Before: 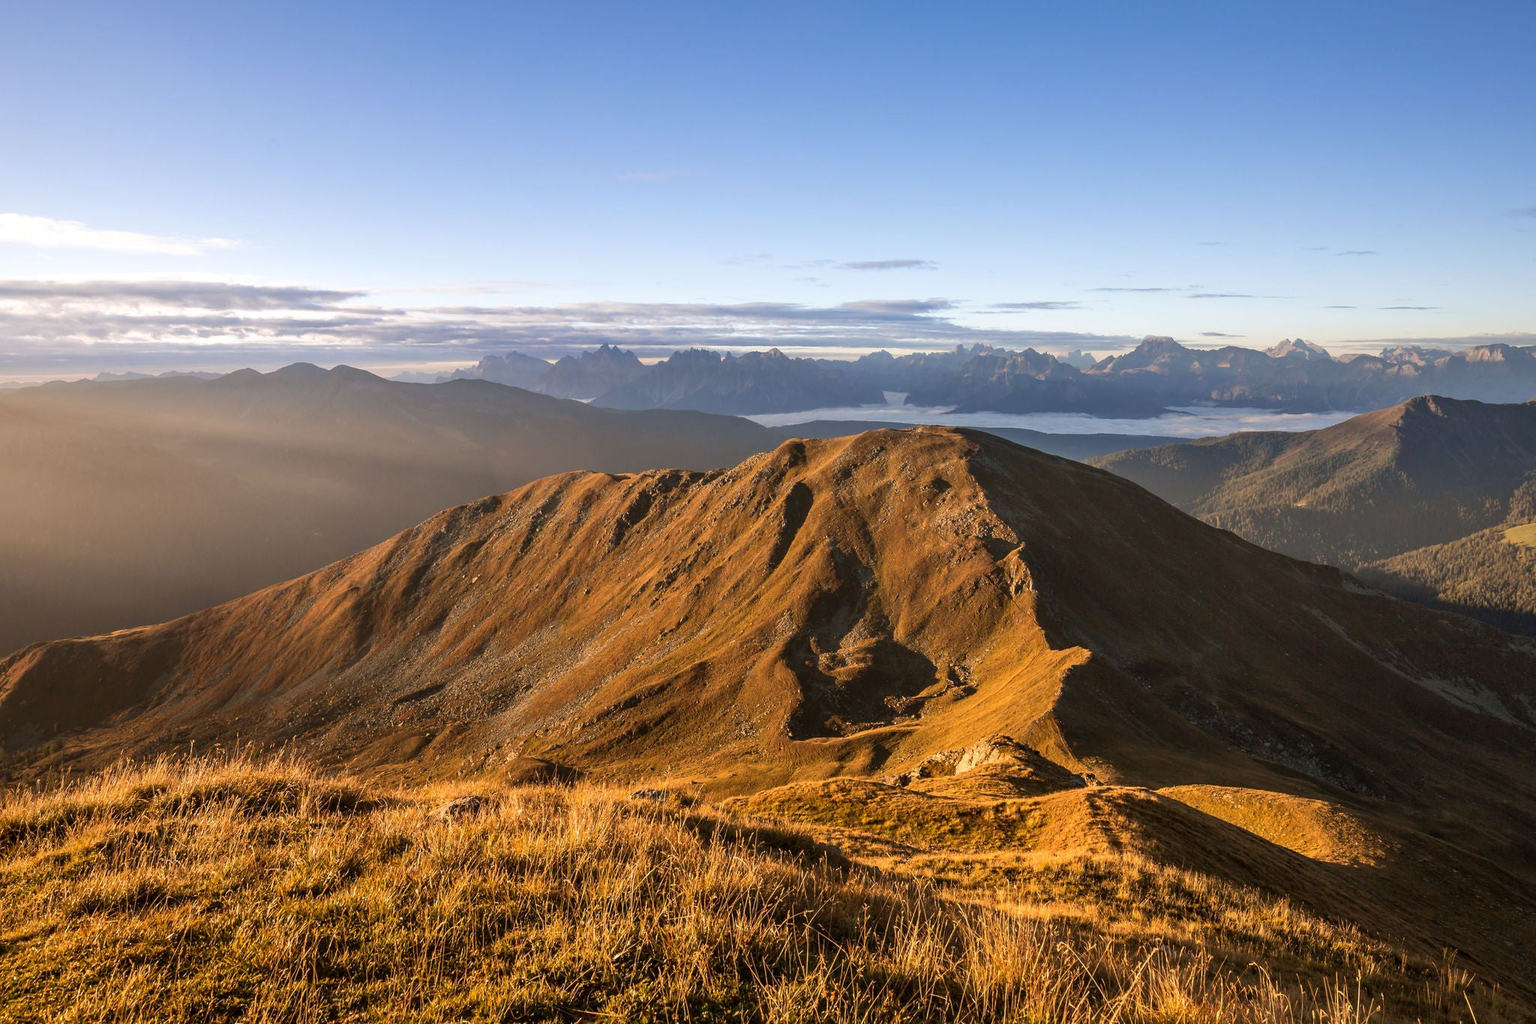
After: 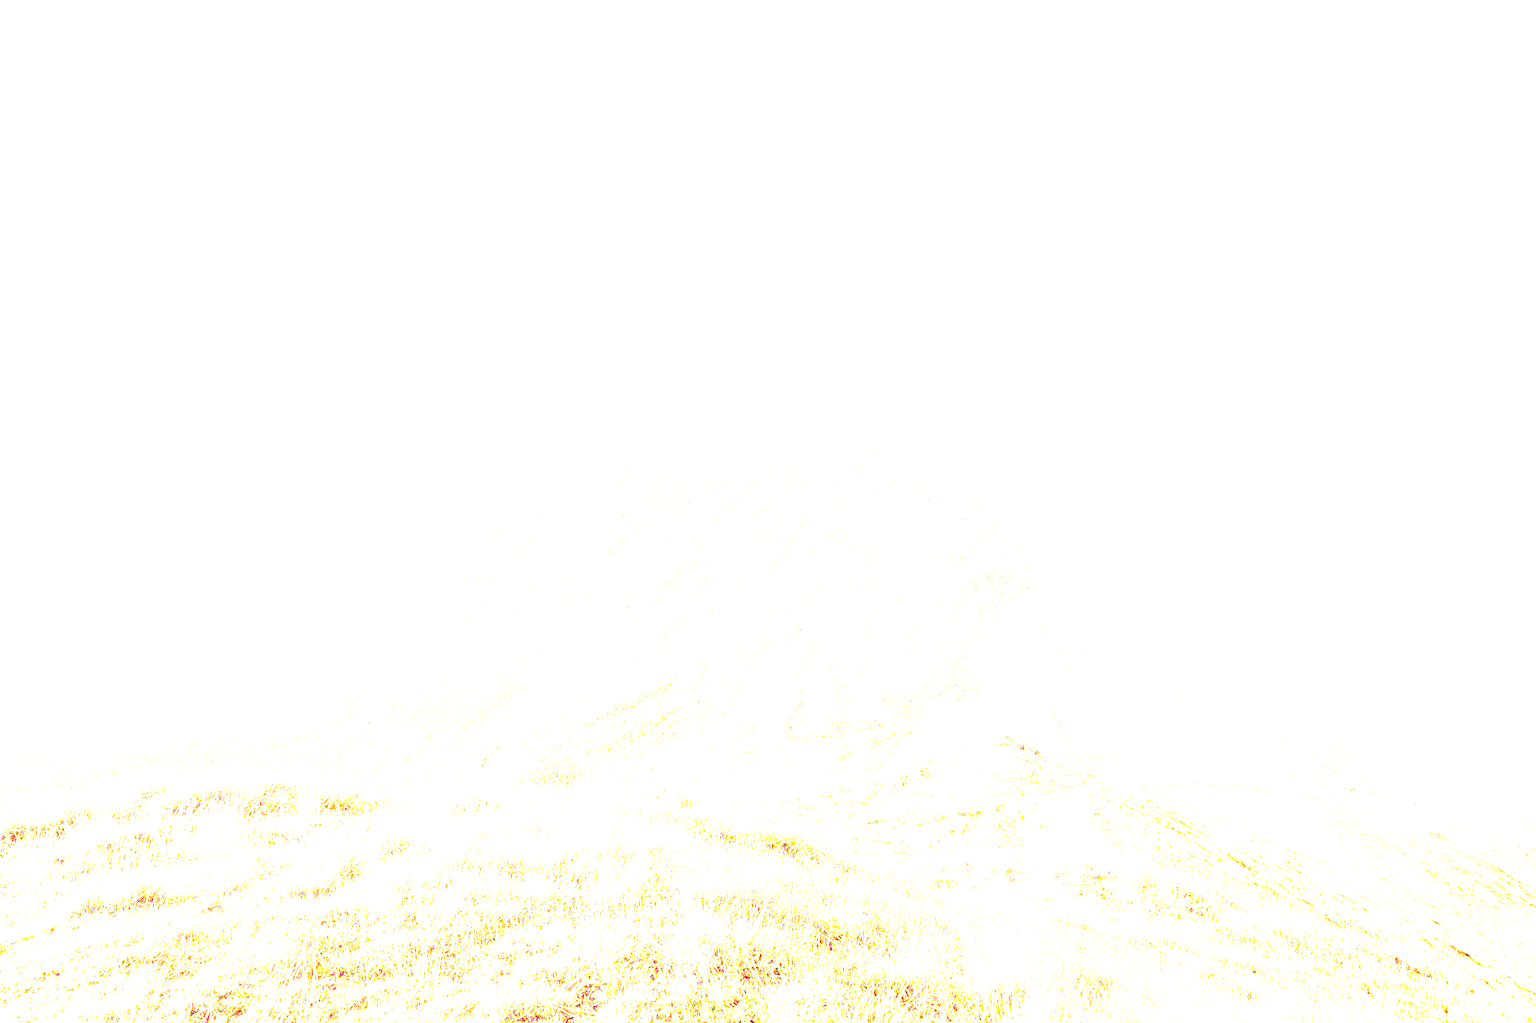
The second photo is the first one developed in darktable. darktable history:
exposure: exposure 8 EV, compensate highlight preservation false
white balance: red 0.983, blue 1.036
velvia: on, module defaults
